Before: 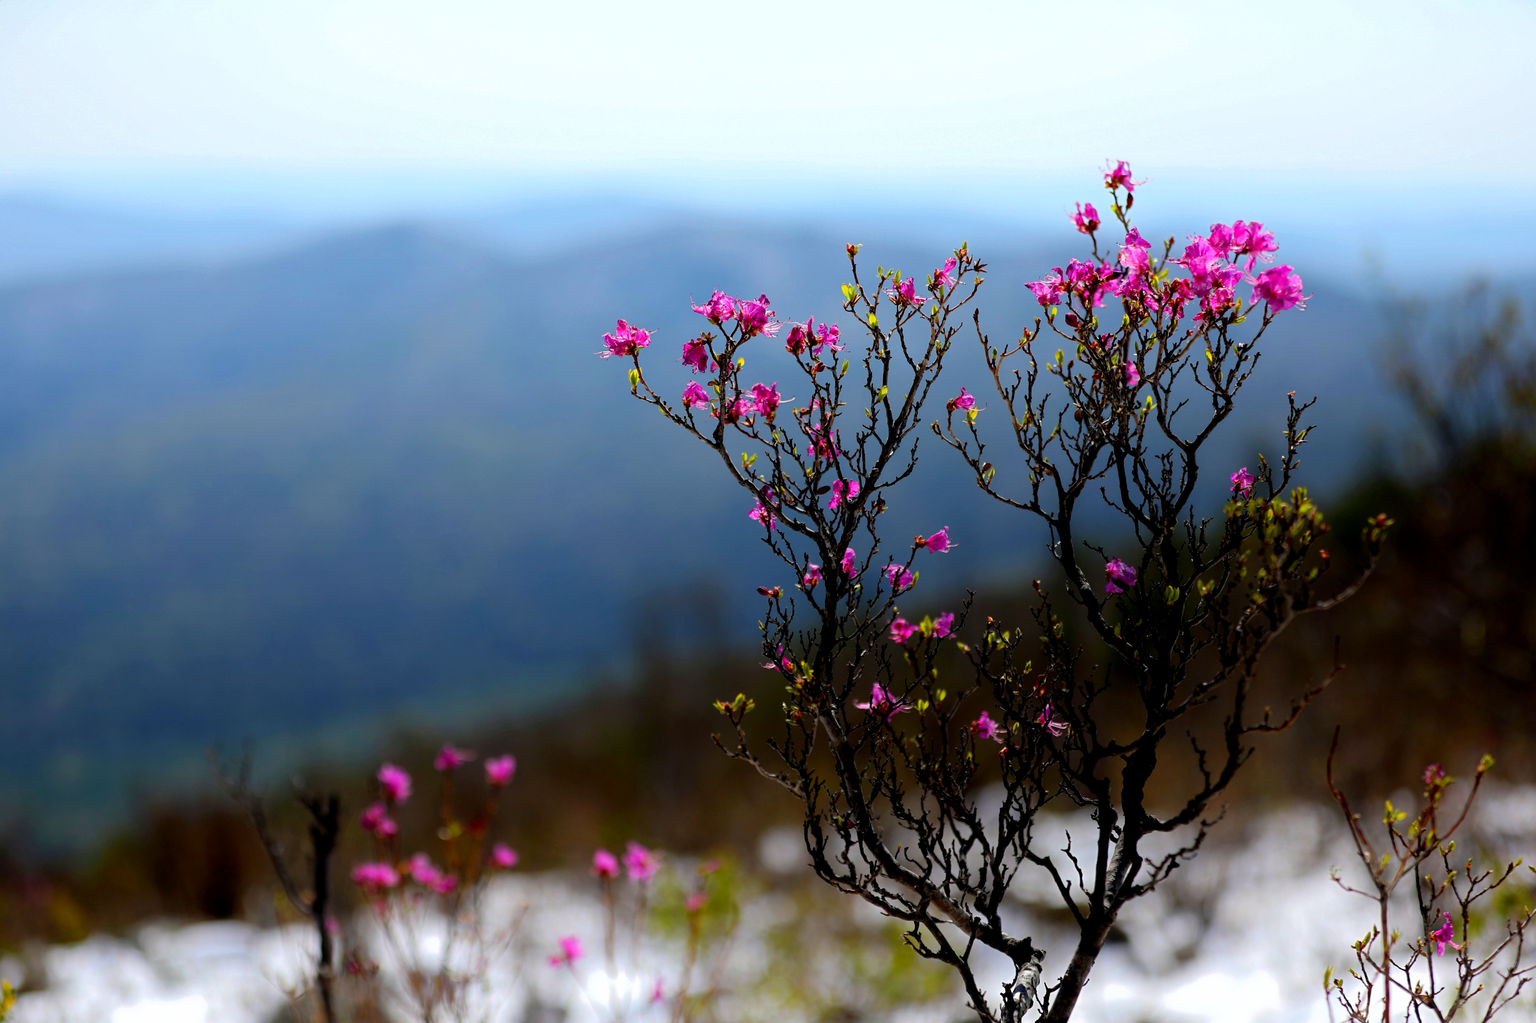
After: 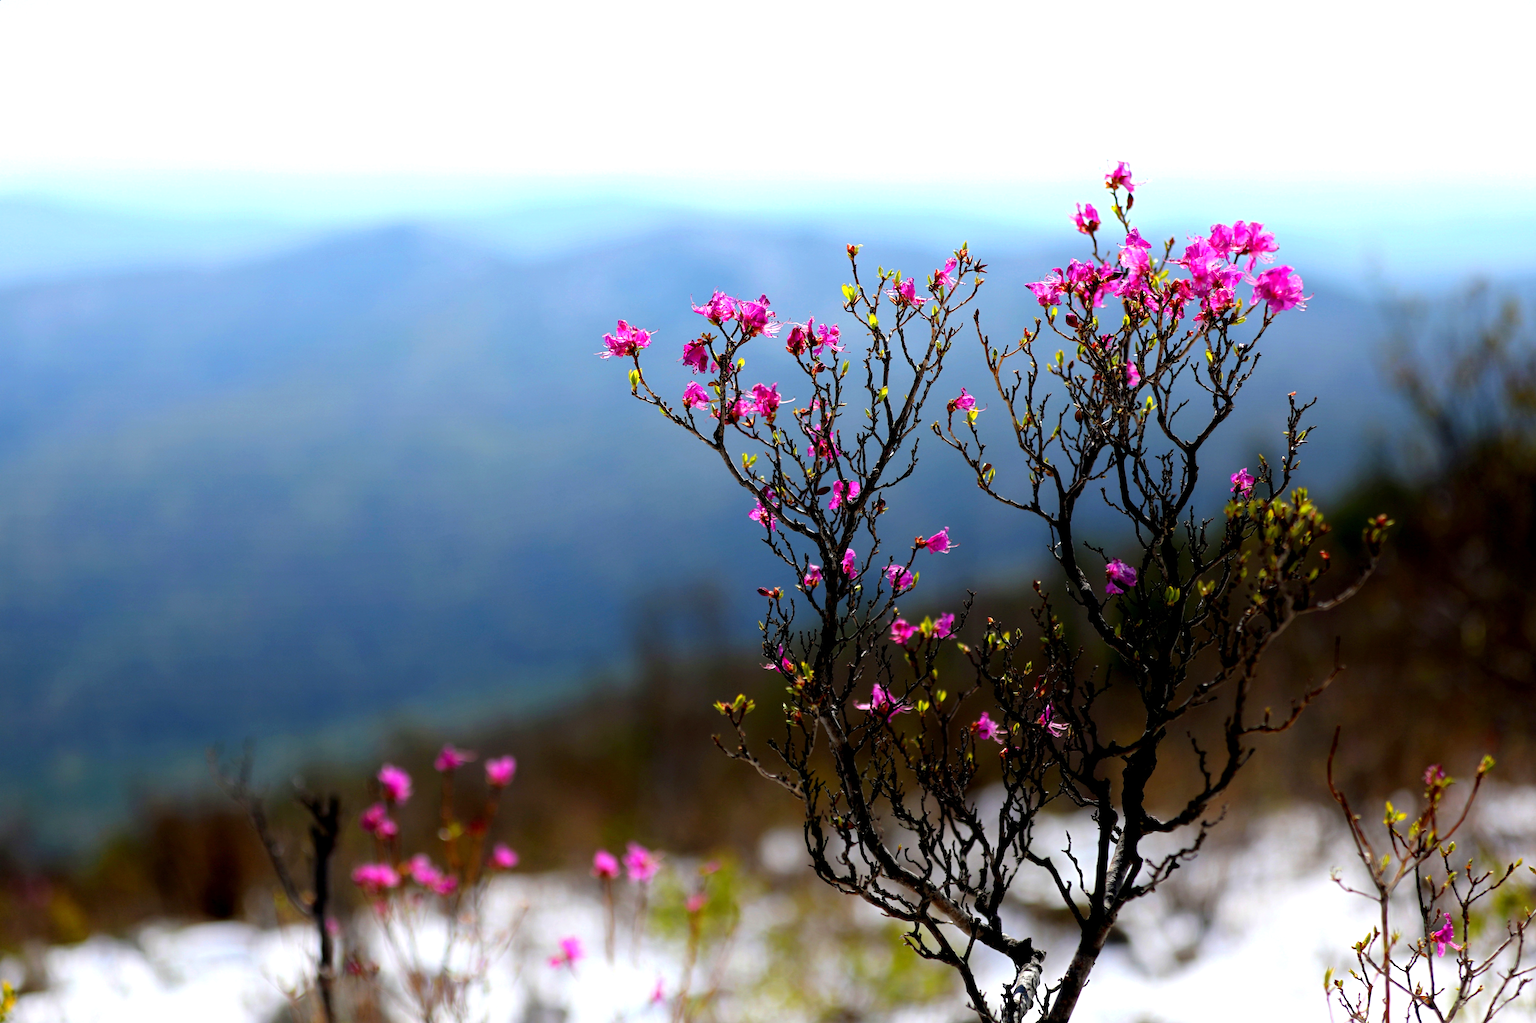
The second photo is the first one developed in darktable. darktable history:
exposure: exposure 0.562 EV, compensate highlight preservation false
